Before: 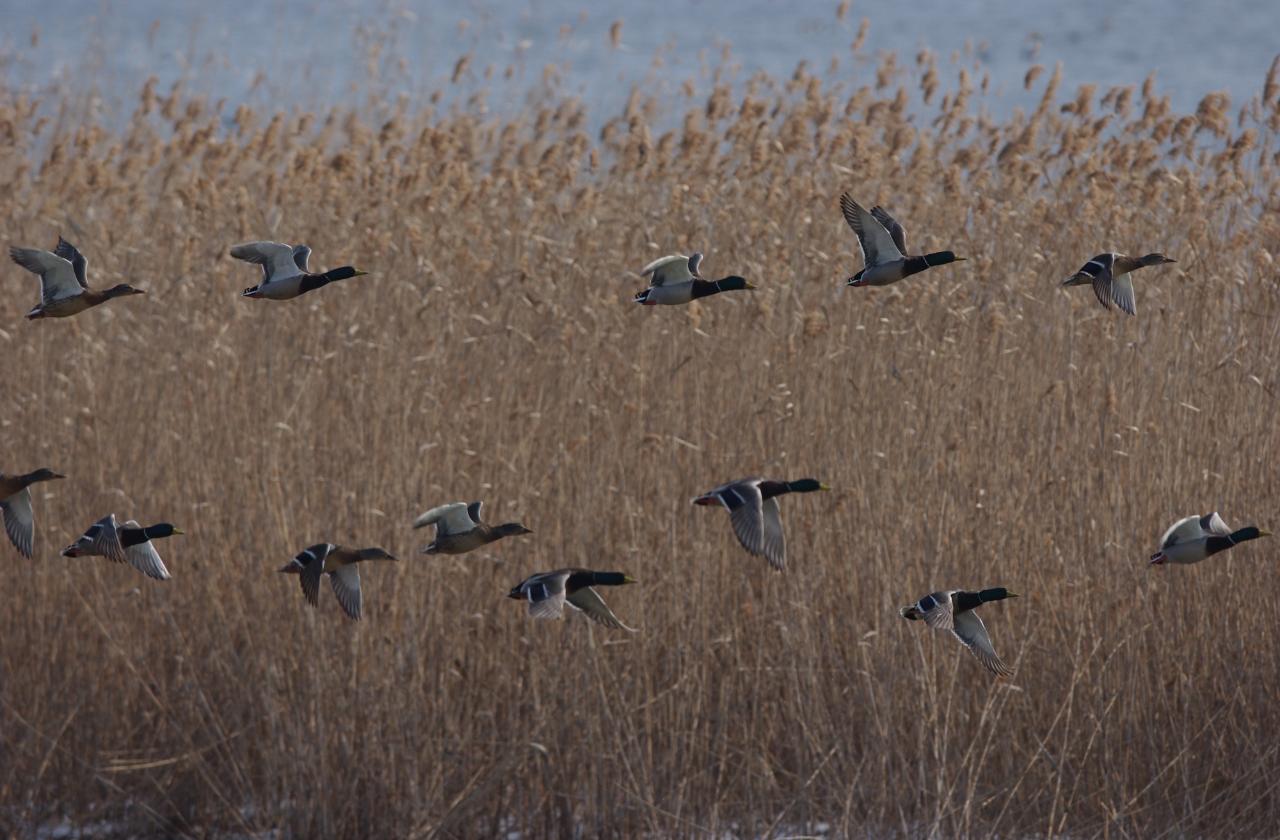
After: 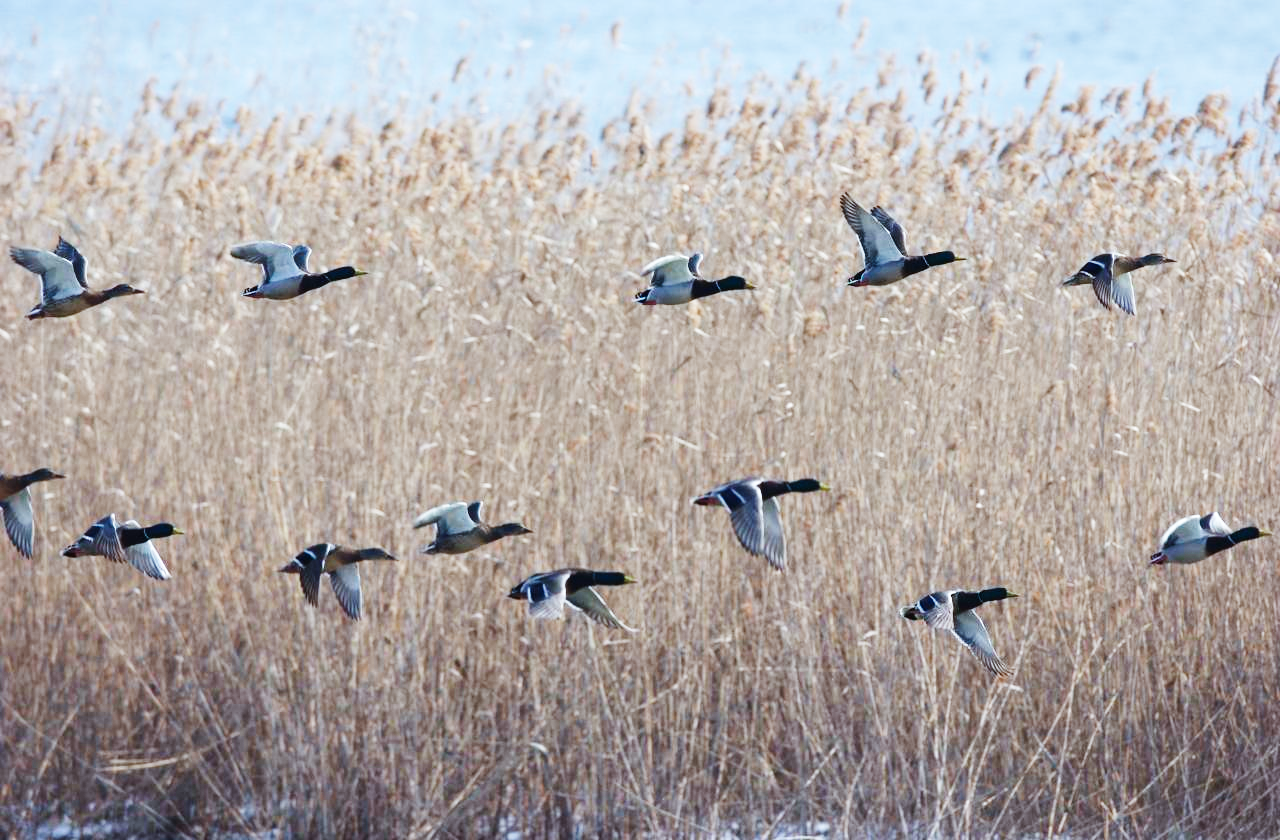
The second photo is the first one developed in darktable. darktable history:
base curve: curves: ch0 [(0, 0.003) (0.001, 0.002) (0.006, 0.004) (0.02, 0.022) (0.048, 0.086) (0.094, 0.234) (0.162, 0.431) (0.258, 0.629) (0.385, 0.8) (0.548, 0.918) (0.751, 0.988) (1, 1)], preserve colors none
exposure: exposure 0.515 EV, compensate highlight preservation false
color calibration: illuminant F (fluorescent), F source F9 (Cool White Deluxe 4150 K) – high CRI, x 0.374, y 0.373, temperature 4161.53 K
